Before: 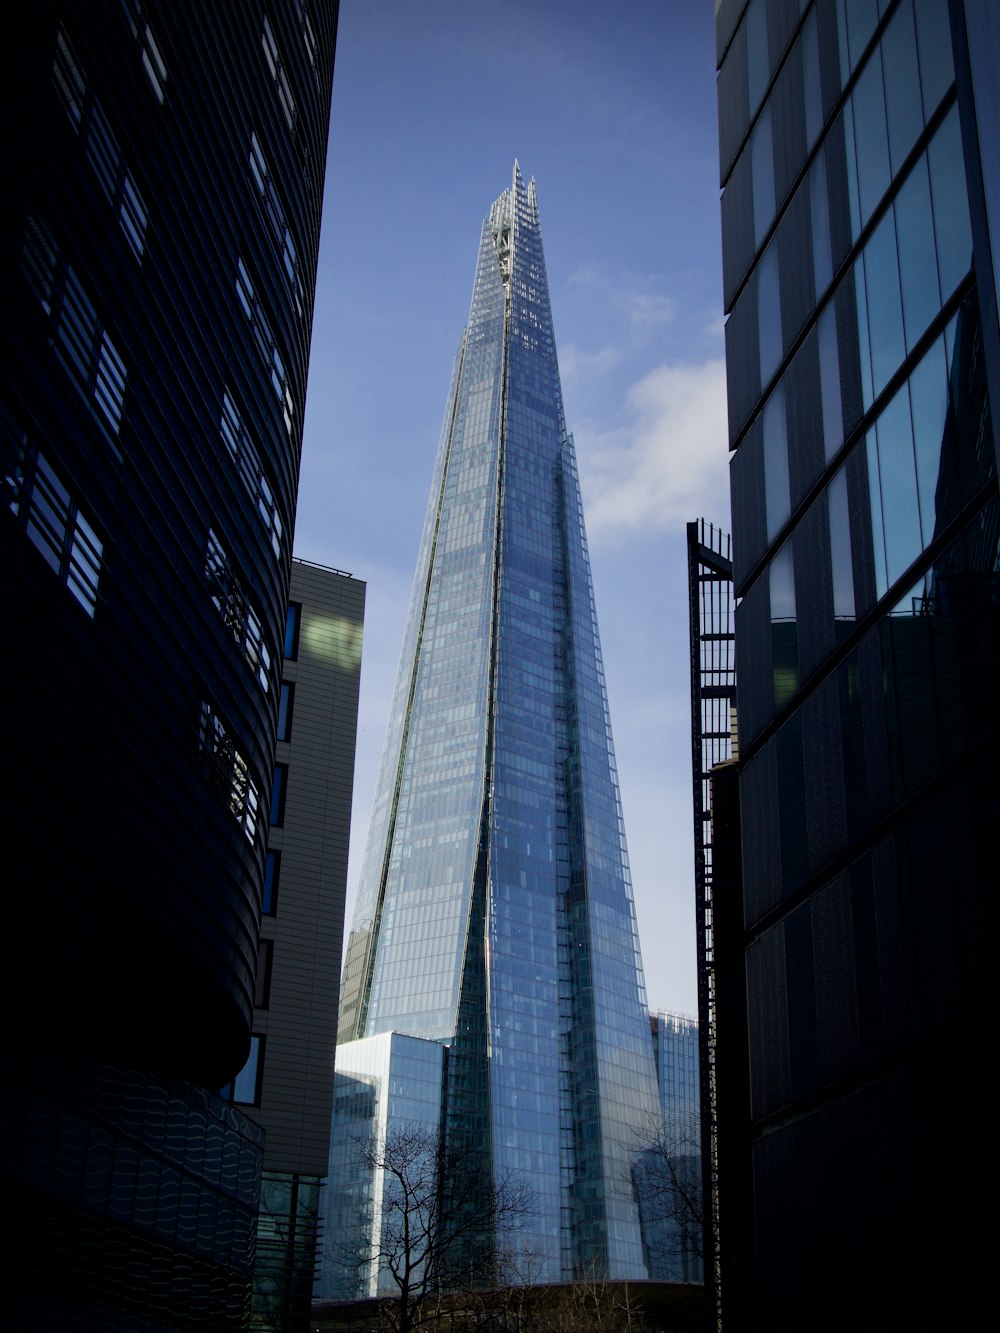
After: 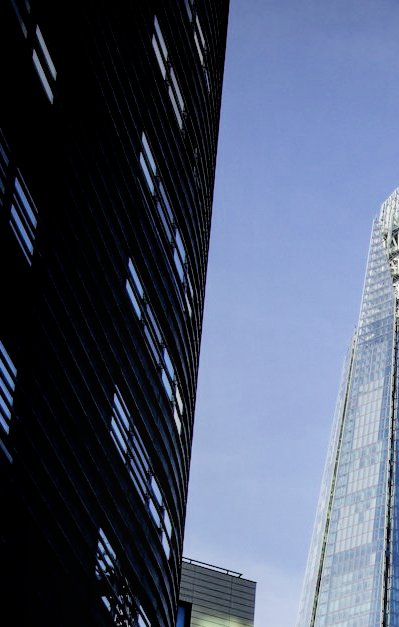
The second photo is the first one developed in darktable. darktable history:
exposure: black level correction 0, exposure 1.097 EV, compensate highlight preservation false
crop and rotate: left 11.047%, top 0.053%, right 48.982%, bottom 52.889%
local contrast: detail 130%
filmic rgb: black relative exposure -4.59 EV, white relative exposure 4.76 EV, hardness 2.35, latitude 36.27%, contrast 1.048, highlights saturation mix 1.65%, shadows ↔ highlights balance 1.25%
